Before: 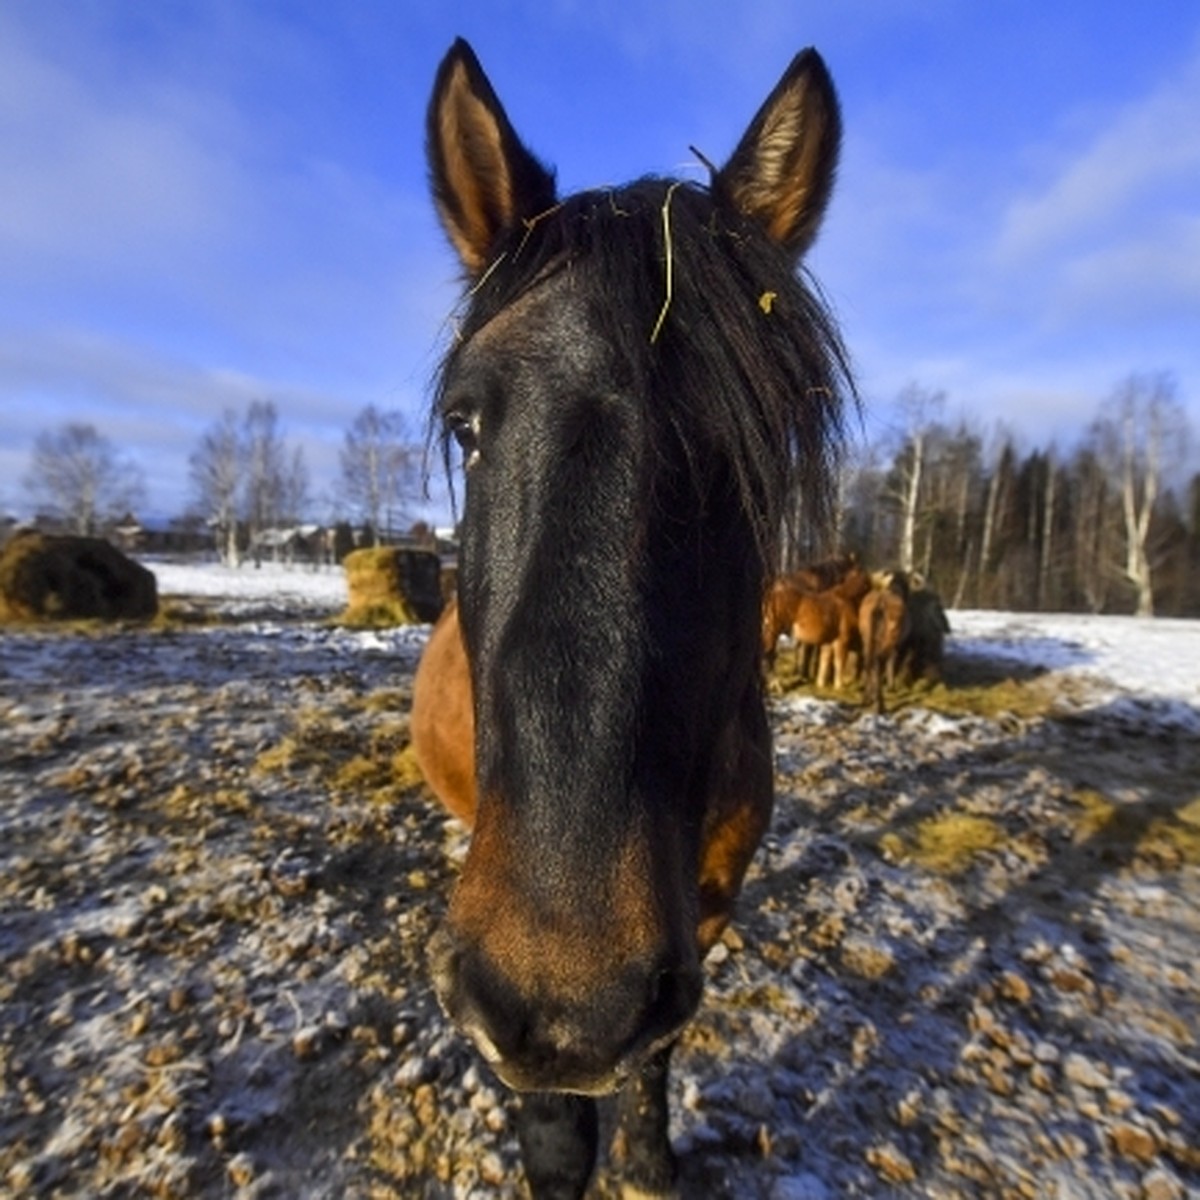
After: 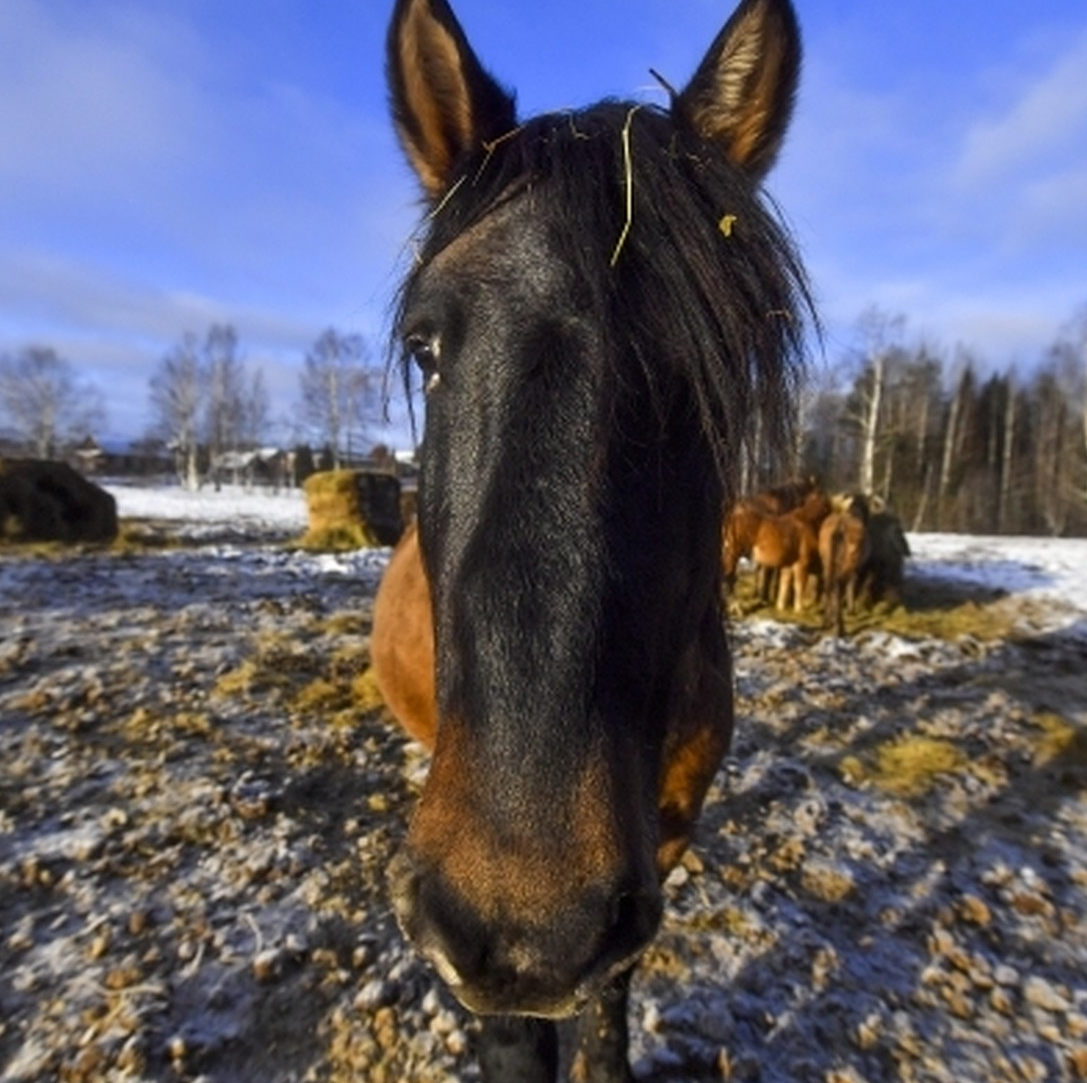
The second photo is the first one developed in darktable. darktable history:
crop: left 3.379%, top 6.426%, right 5.989%, bottom 3.263%
